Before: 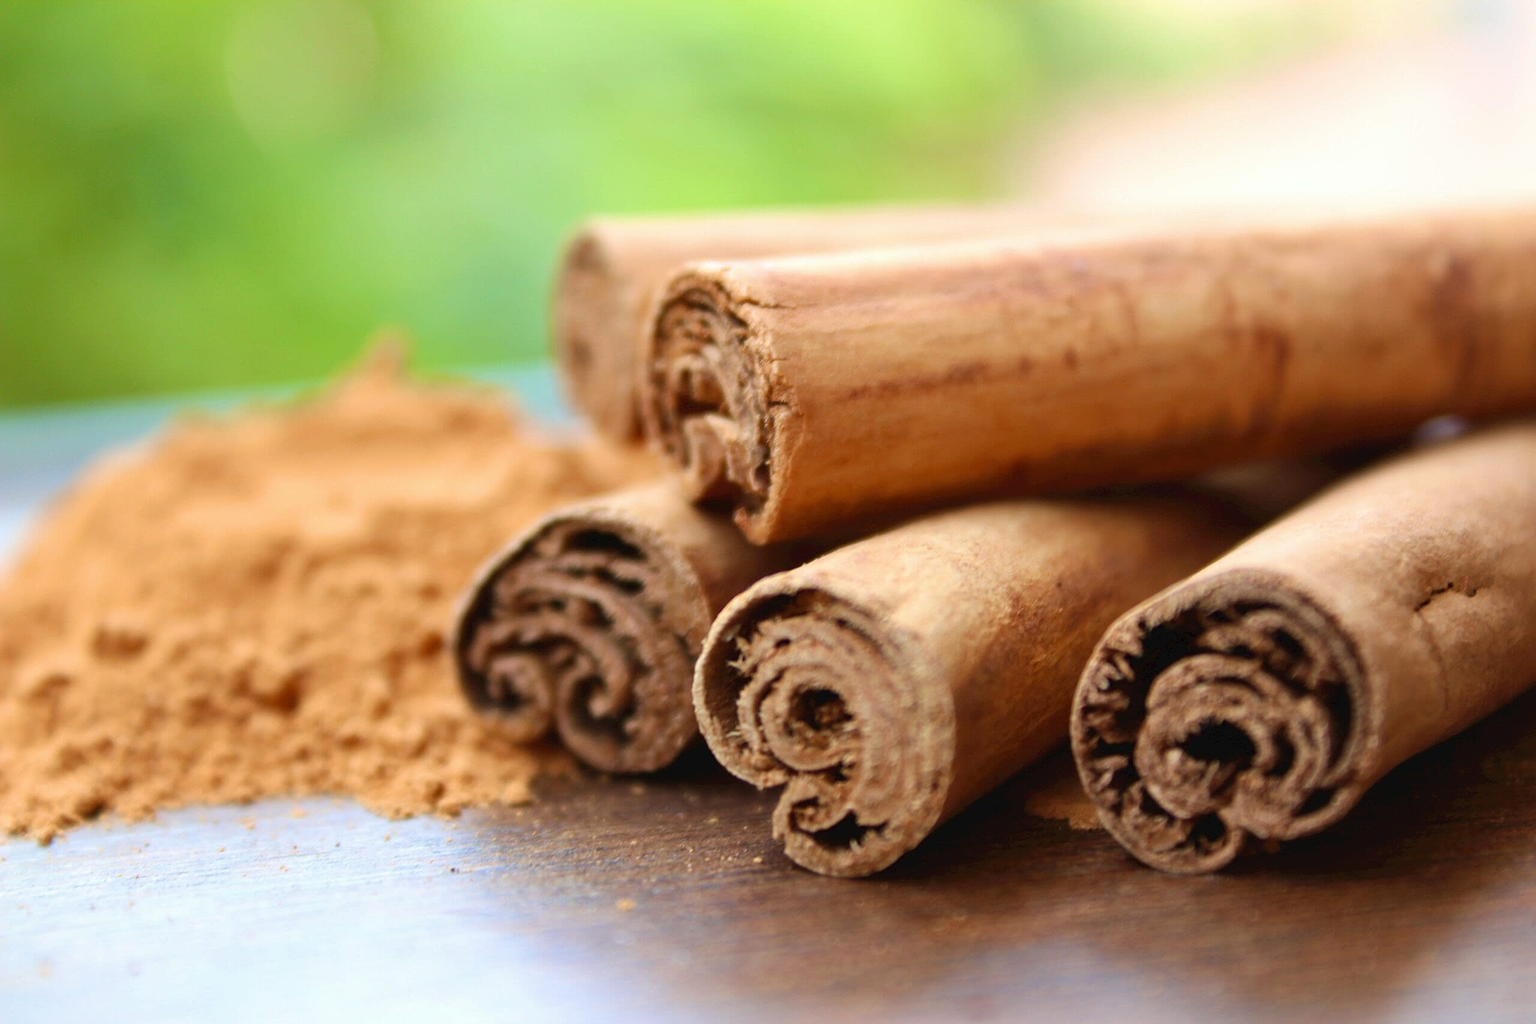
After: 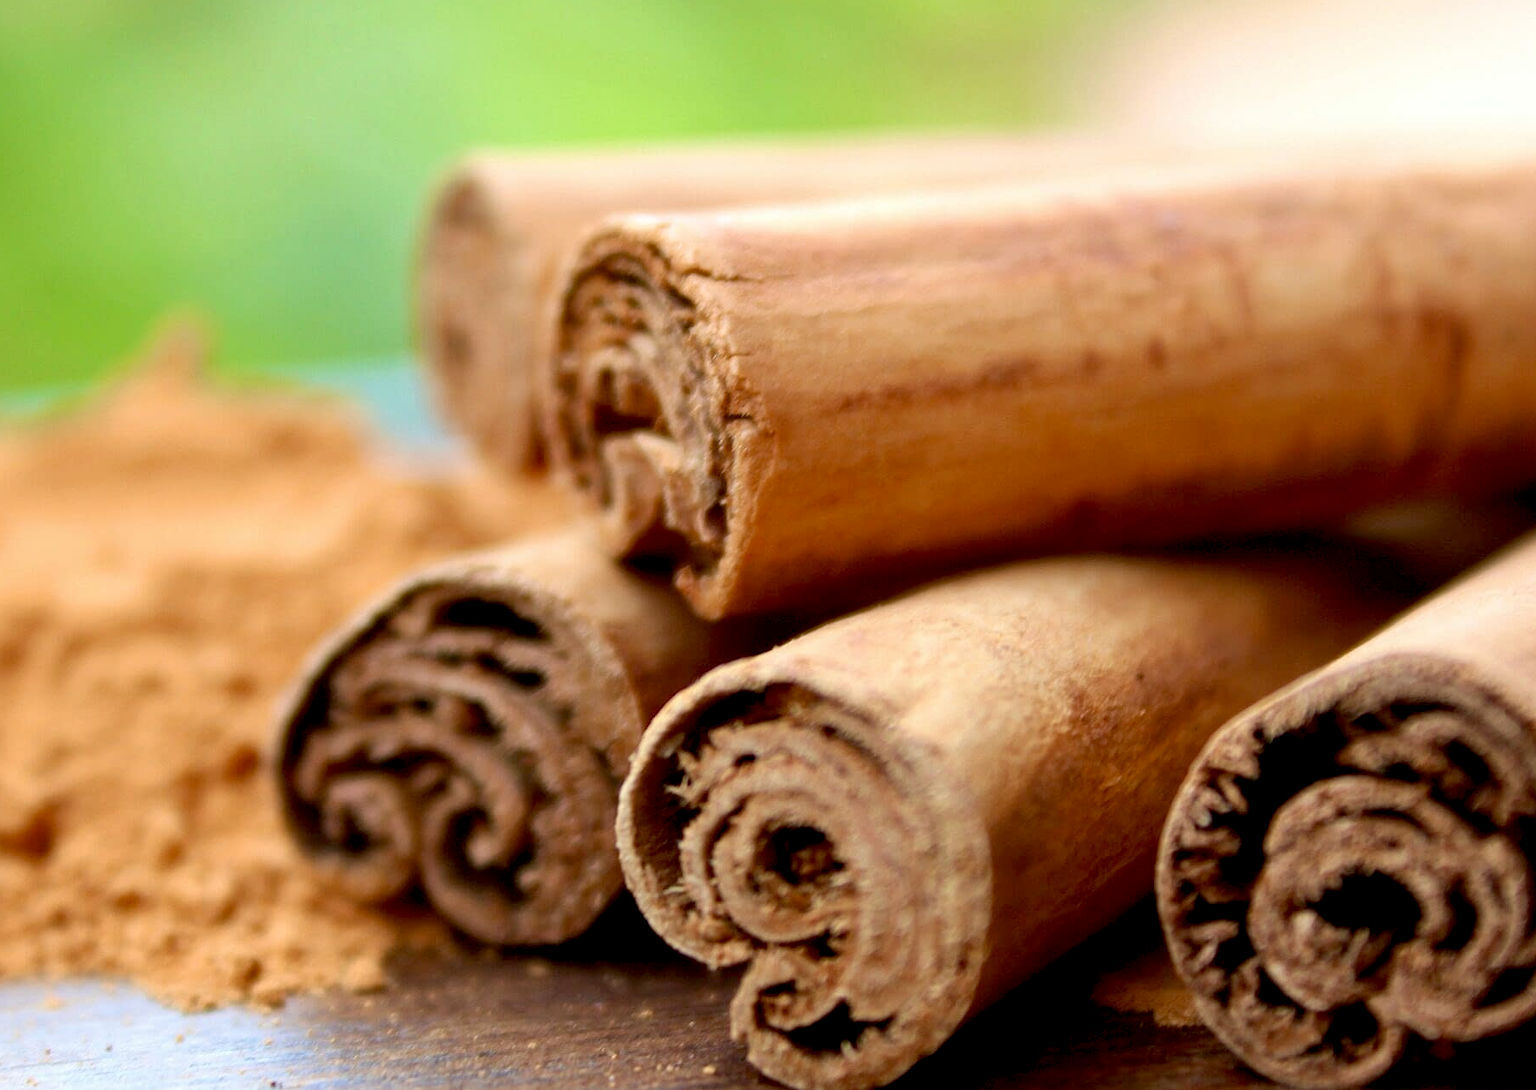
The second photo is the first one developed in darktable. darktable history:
exposure: black level correction 0.01, exposure 0.015 EV, compensate exposure bias true, compensate highlight preservation false
crop and rotate: left 17.058%, top 10.941%, right 12.952%, bottom 14.542%
